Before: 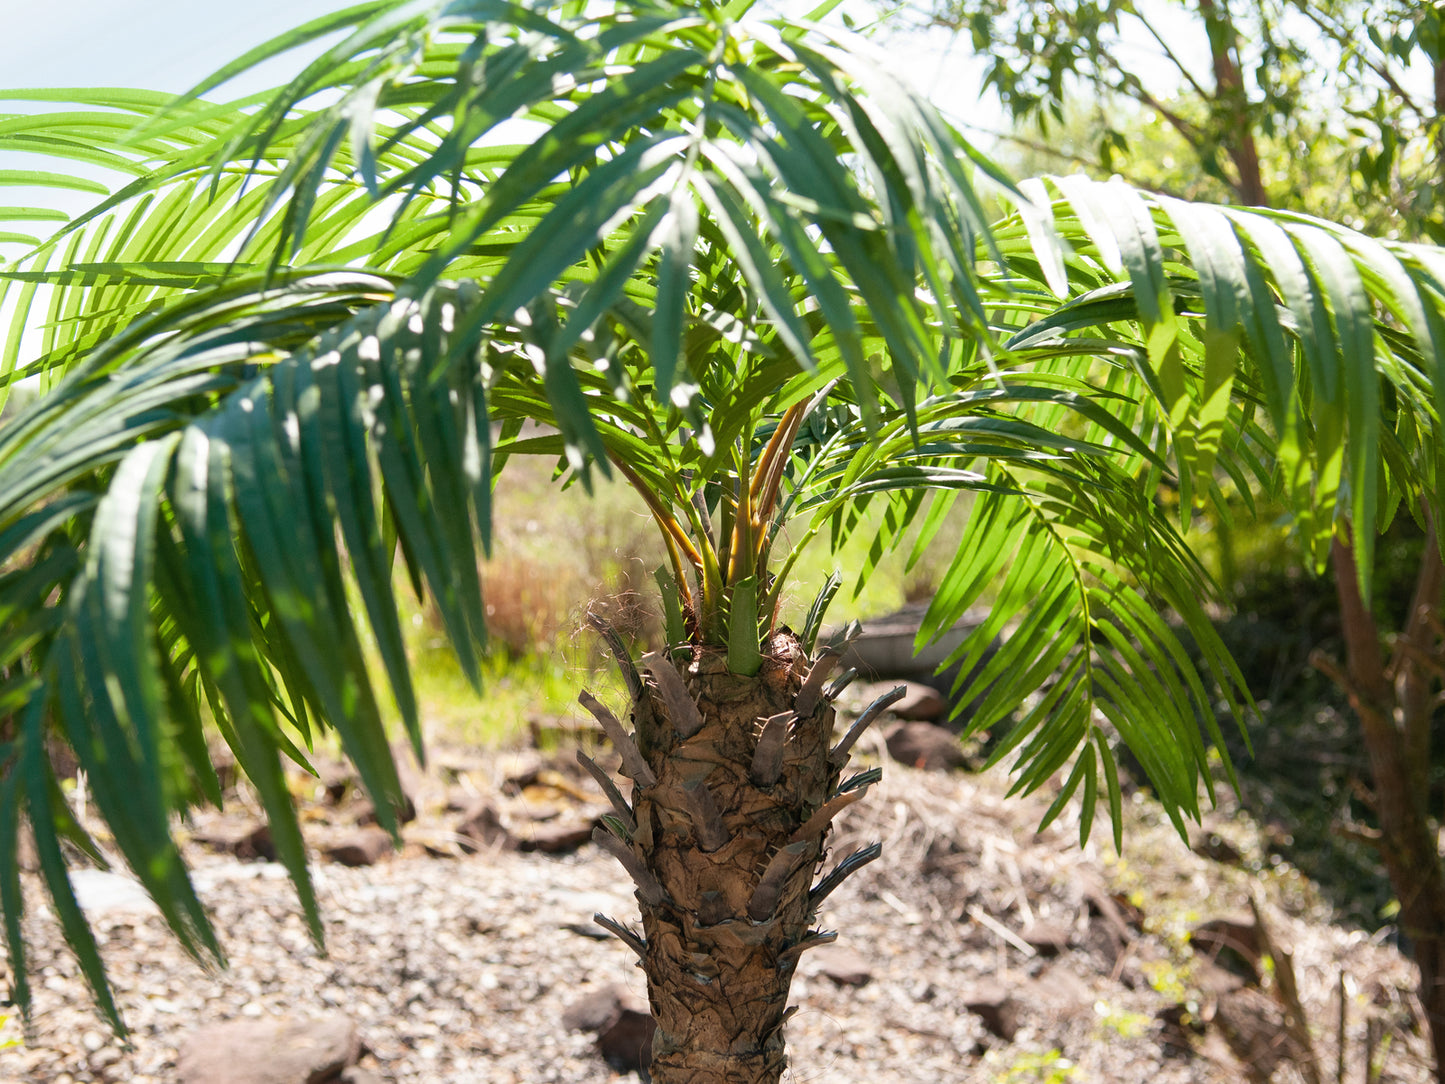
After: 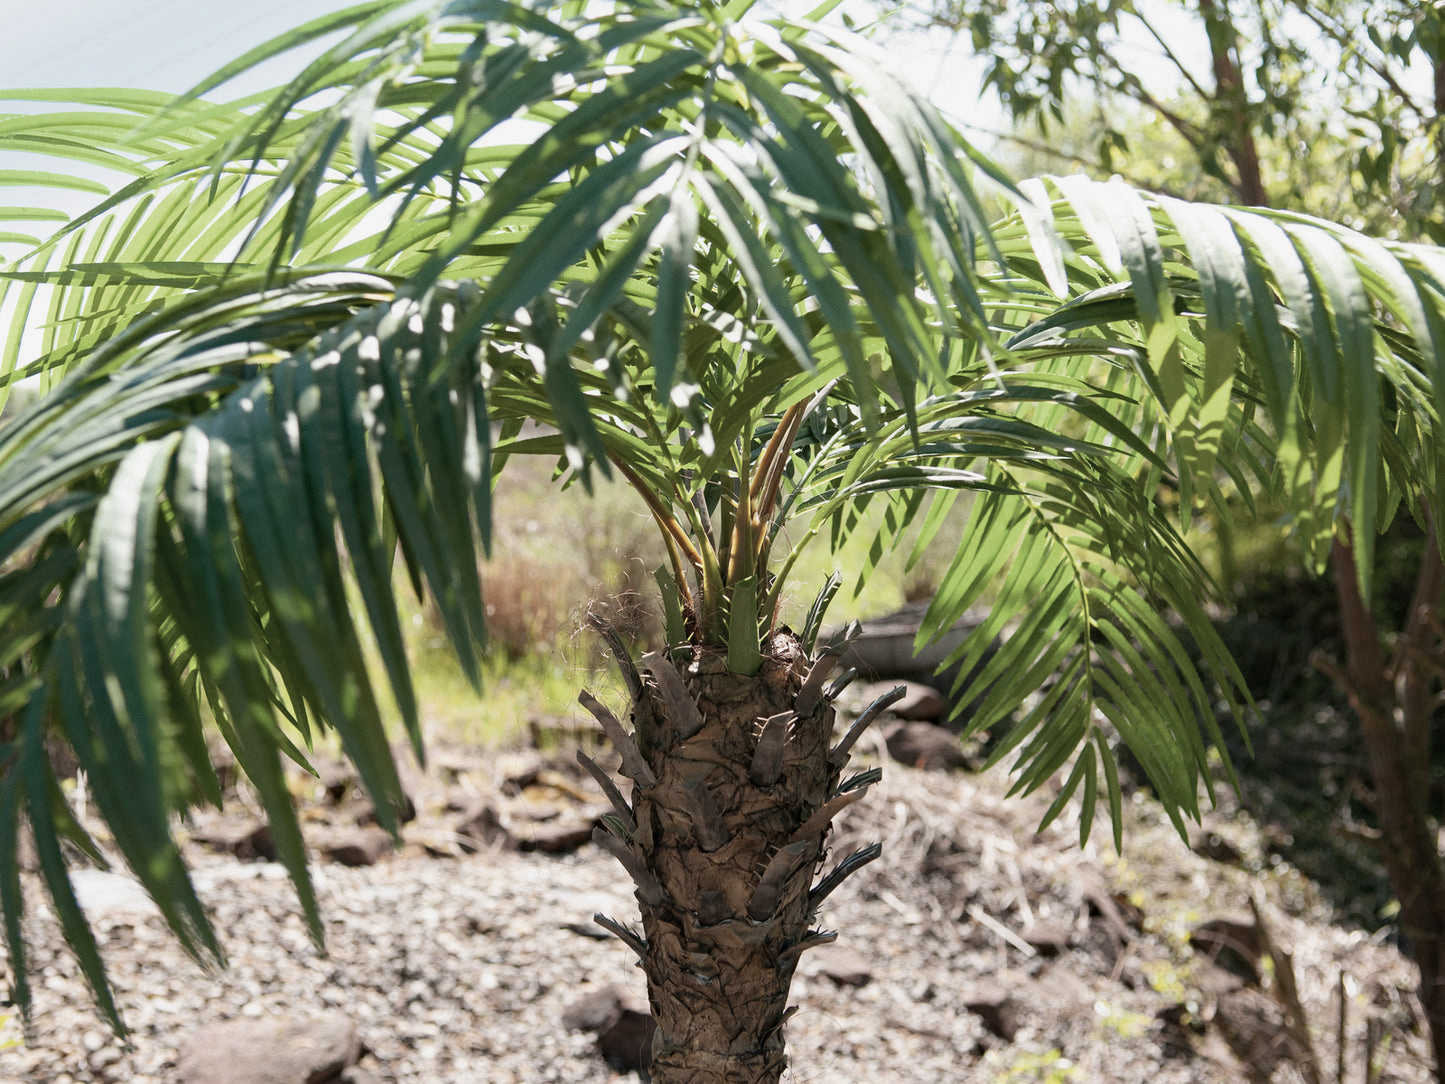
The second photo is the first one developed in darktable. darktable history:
haze removal: compatibility mode true, adaptive false
contrast brightness saturation: contrast 0.08, saturation 0.2
exposure: exposure -0.151 EV, compensate highlight preservation false
color correction: saturation 0.5
